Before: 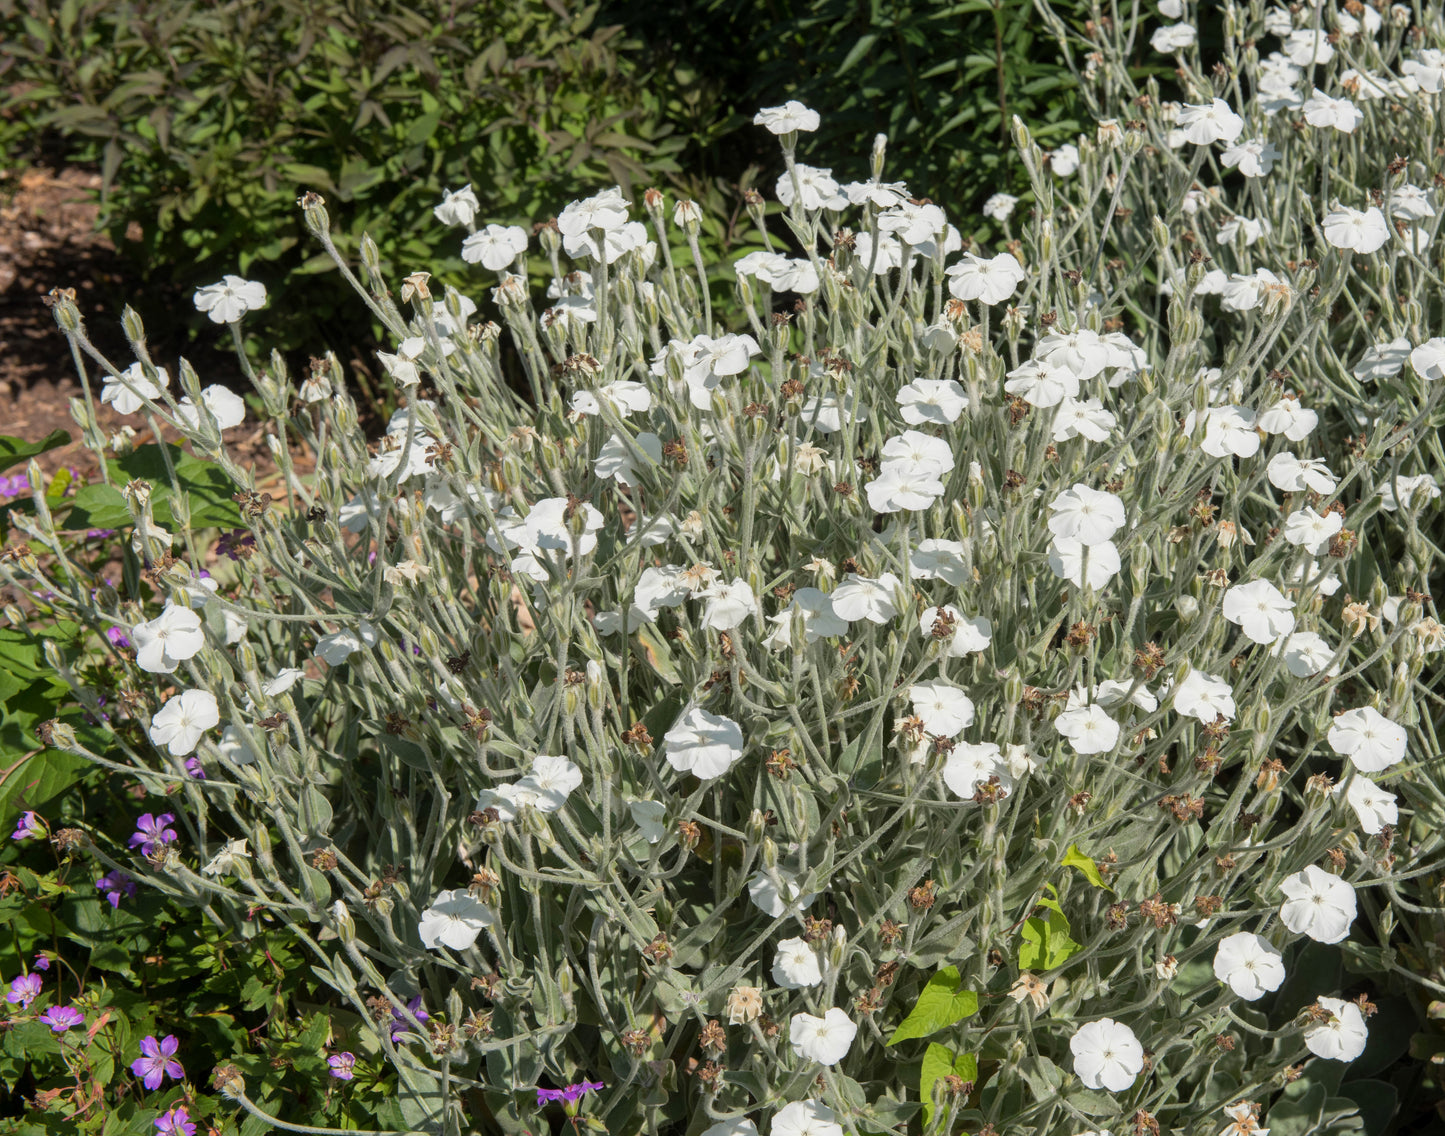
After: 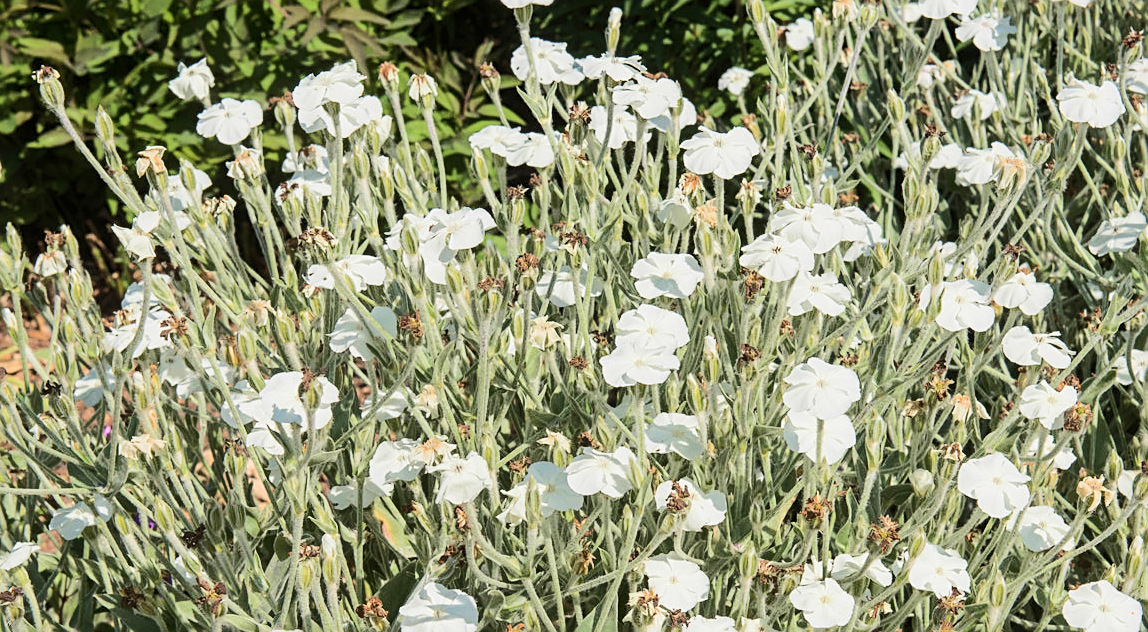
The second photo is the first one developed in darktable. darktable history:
velvia: on, module defaults
sharpen: on, module defaults
crop: left 18.38%, top 11.092%, right 2.134%, bottom 33.217%
rgb curve: curves: ch0 [(0, 0) (0.284, 0.292) (0.505, 0.644) (1, 1)], compensate middle gray true
